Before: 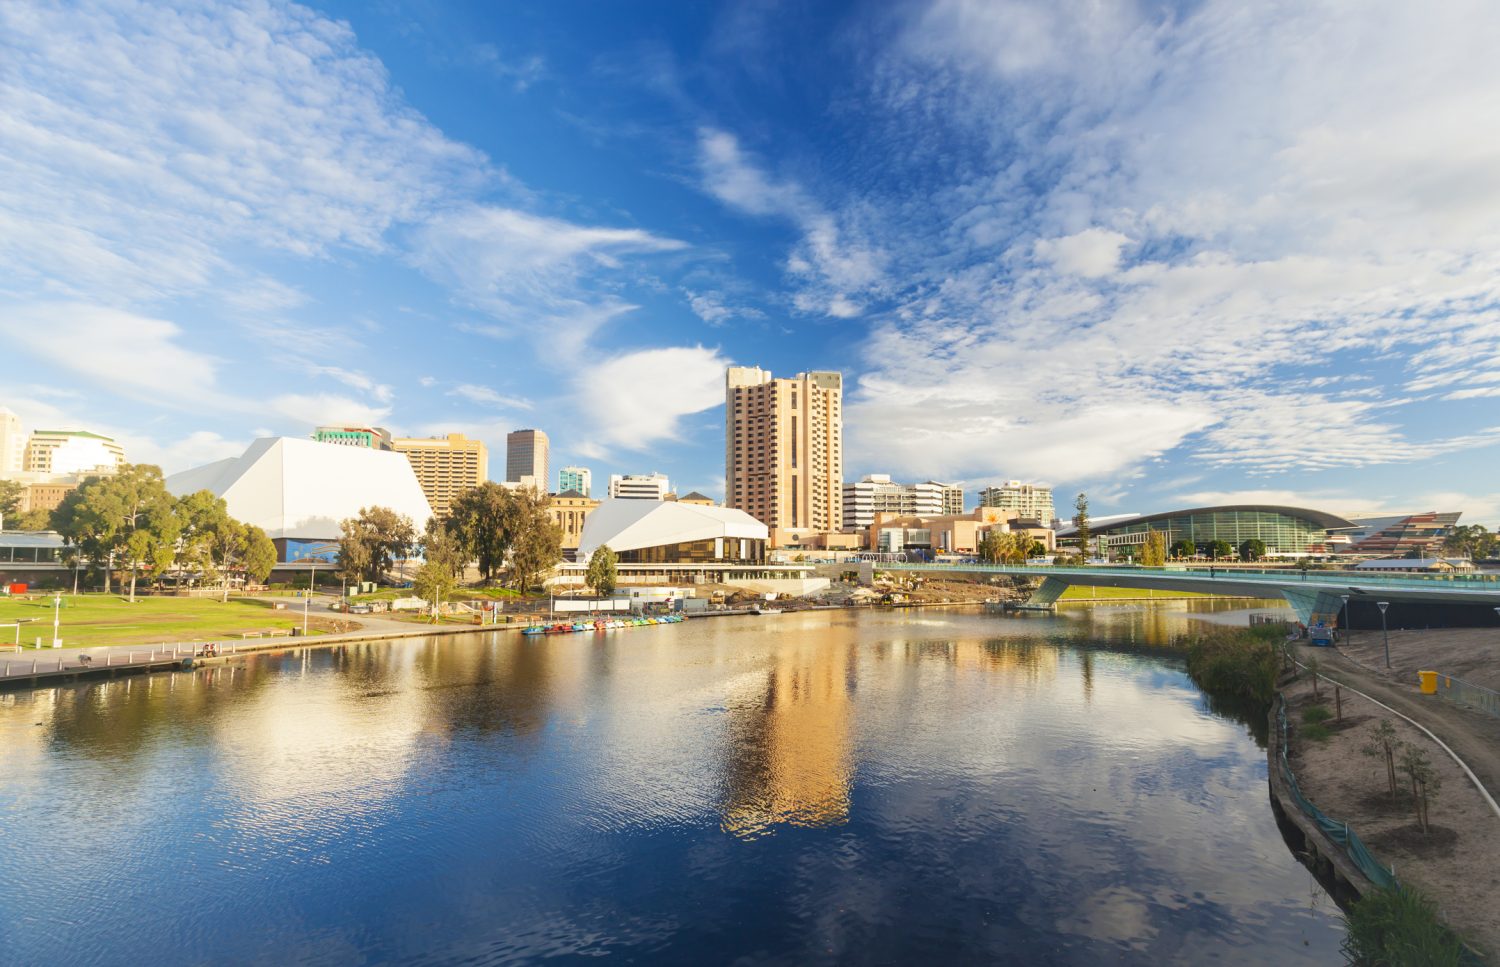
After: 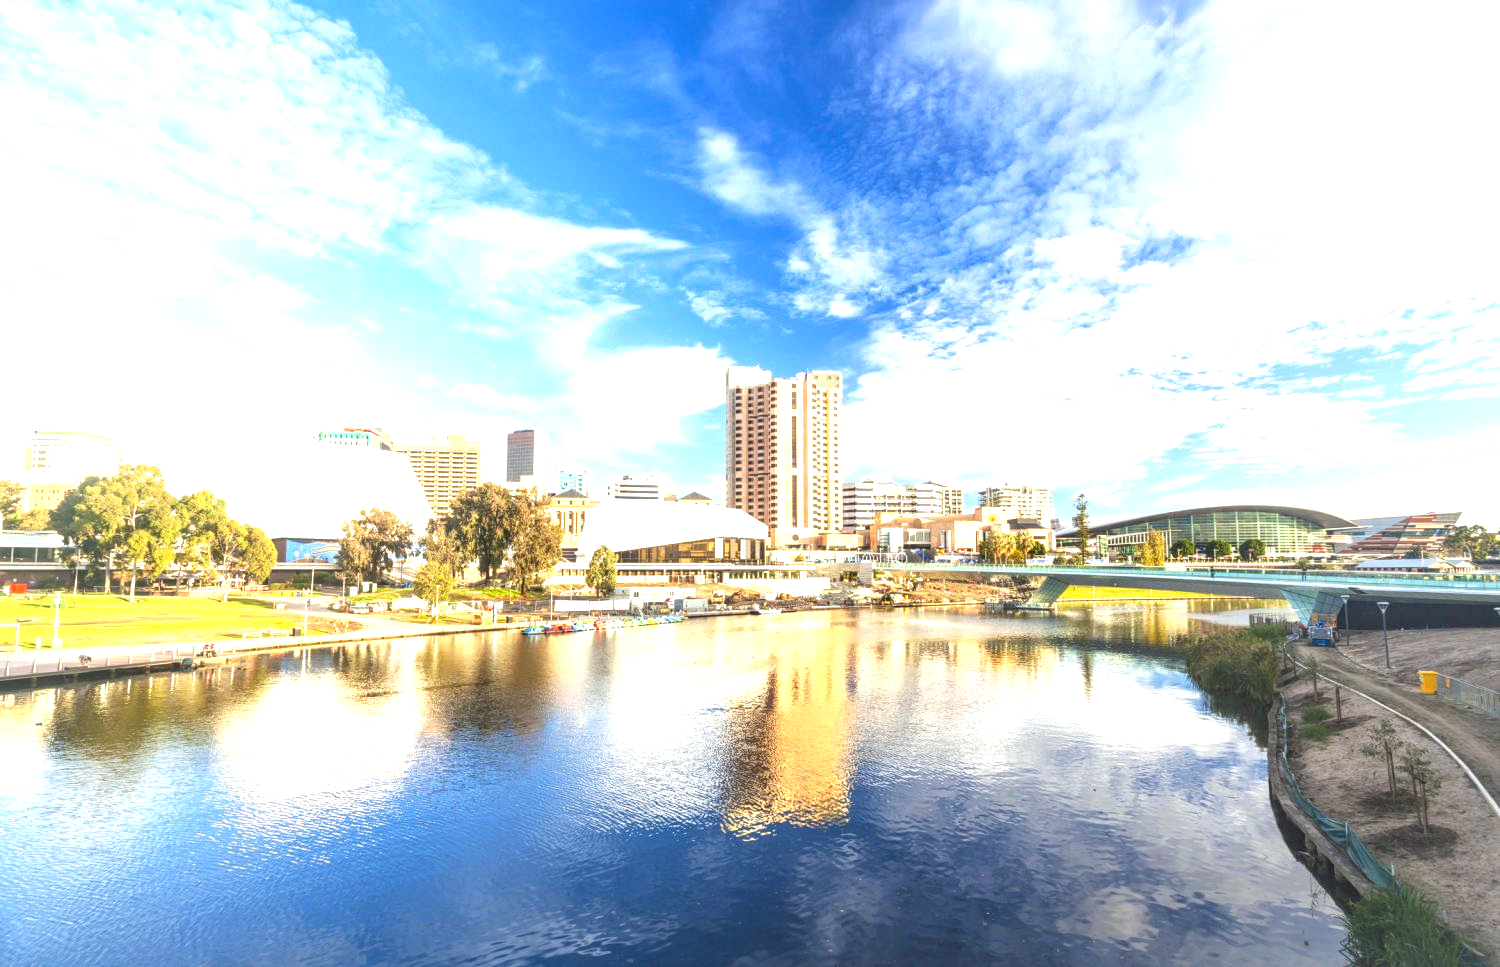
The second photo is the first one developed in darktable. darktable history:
exposure: black level correction 0, exposure 1.2 EV, compensate highlight preservation false
rgb levels: preserve colors max RGB
local contrast: on, module defaults
white balance: red 0.976, blue 1.04
